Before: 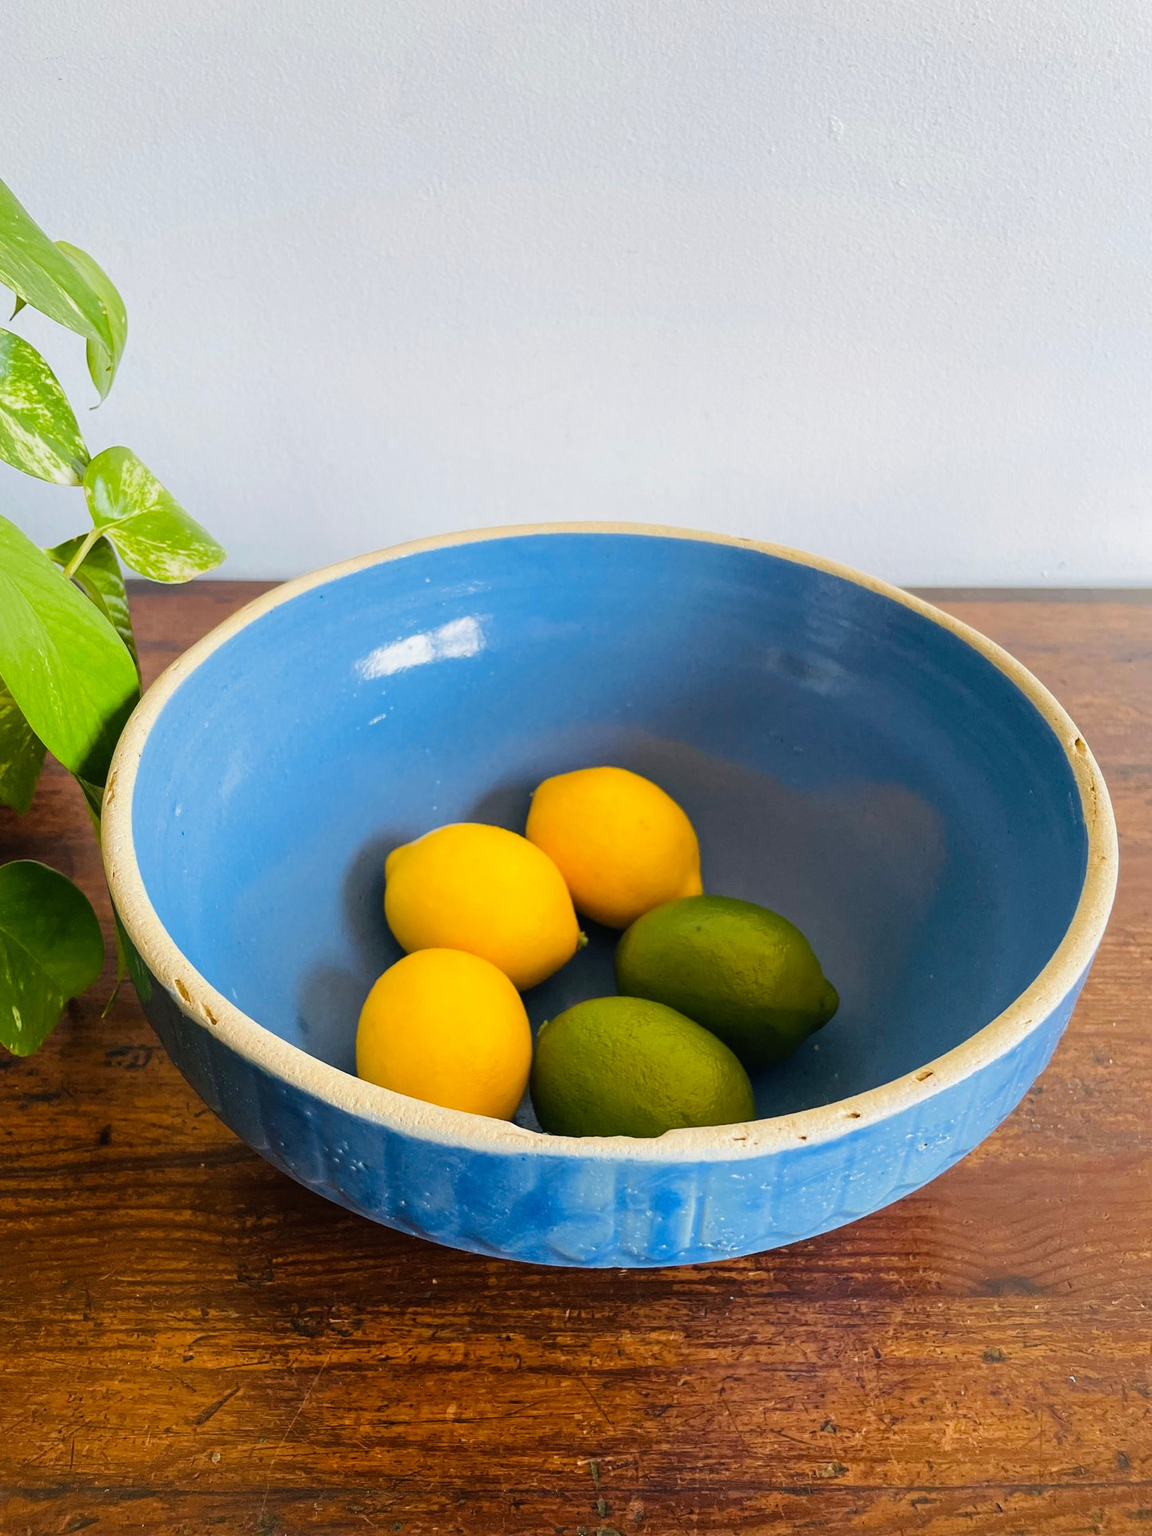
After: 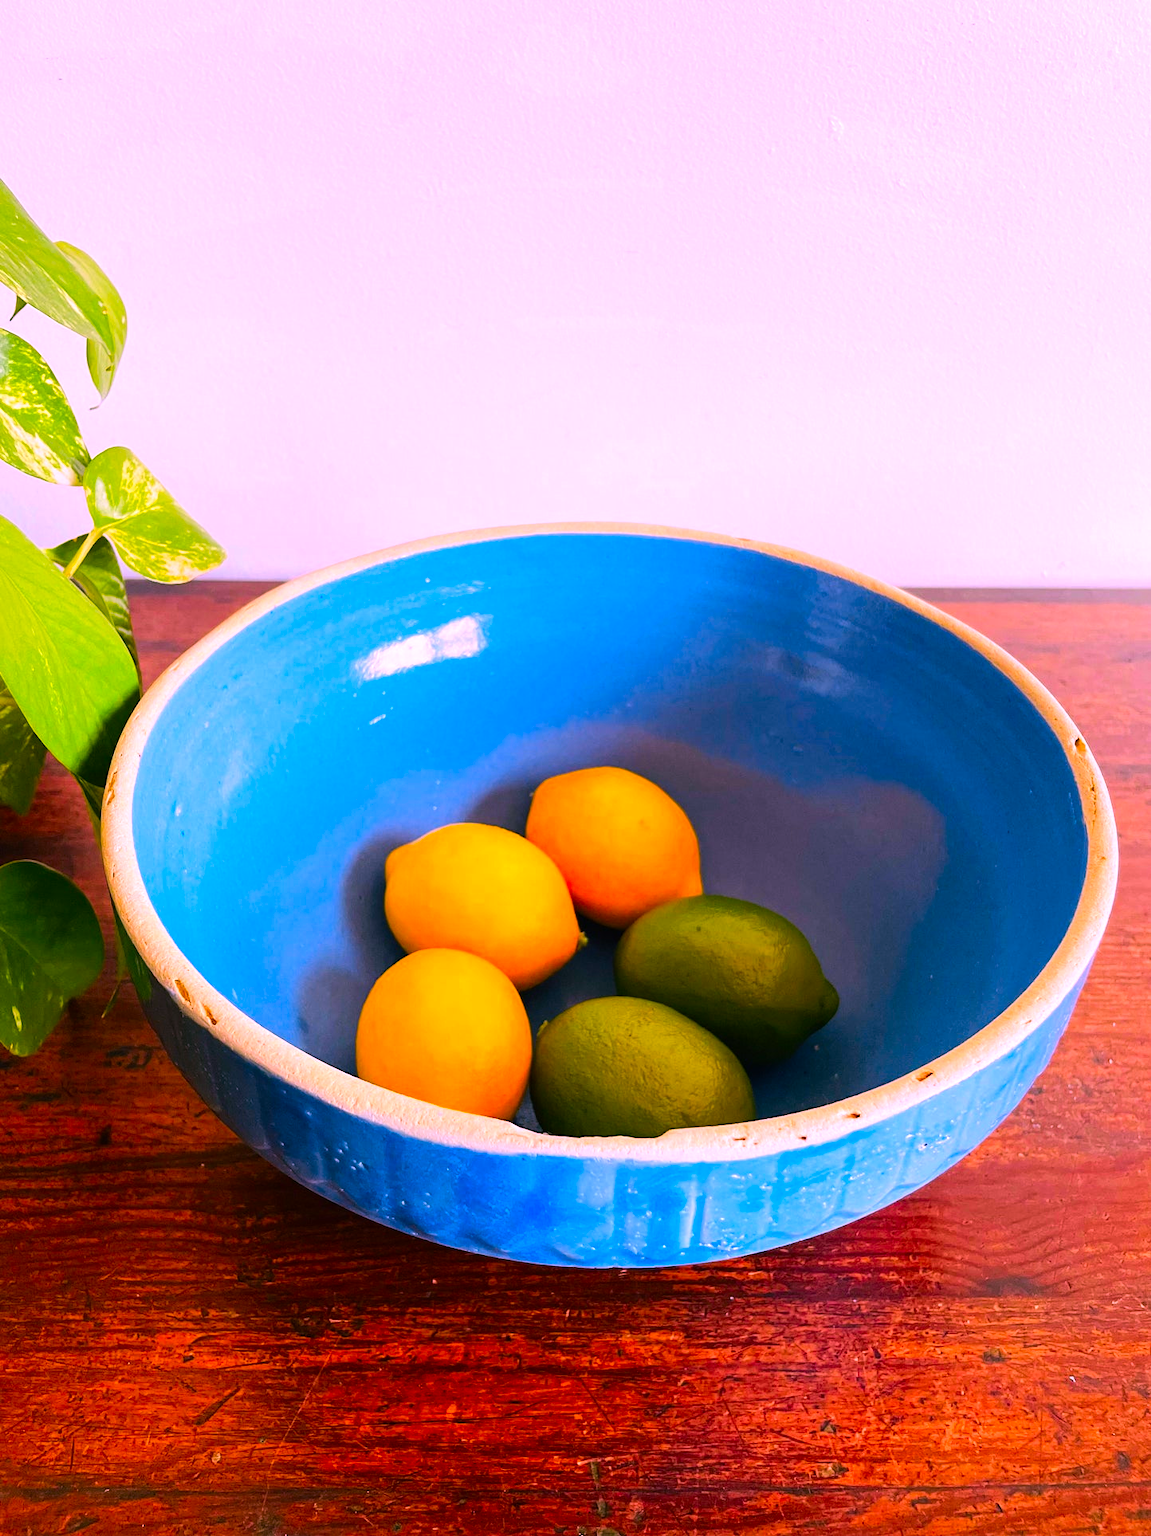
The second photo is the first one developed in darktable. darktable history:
color correction: highlights a* 19.5, highlights b* -11.53, saturation 1.69
tone equalizer: -8 EV -0.417 EV, -7 EV -0.389 EV, -6 EV -0.333 EV, -5 EV -0.222 EV, -3 EV 0.222 EV, -2 EV 0.333 EV, -1 EV 0.389 EV, +0 EV 0.417 EV, edges refinement/feathering 500, mask exposure compensation -1.57 EV, preserve details no
